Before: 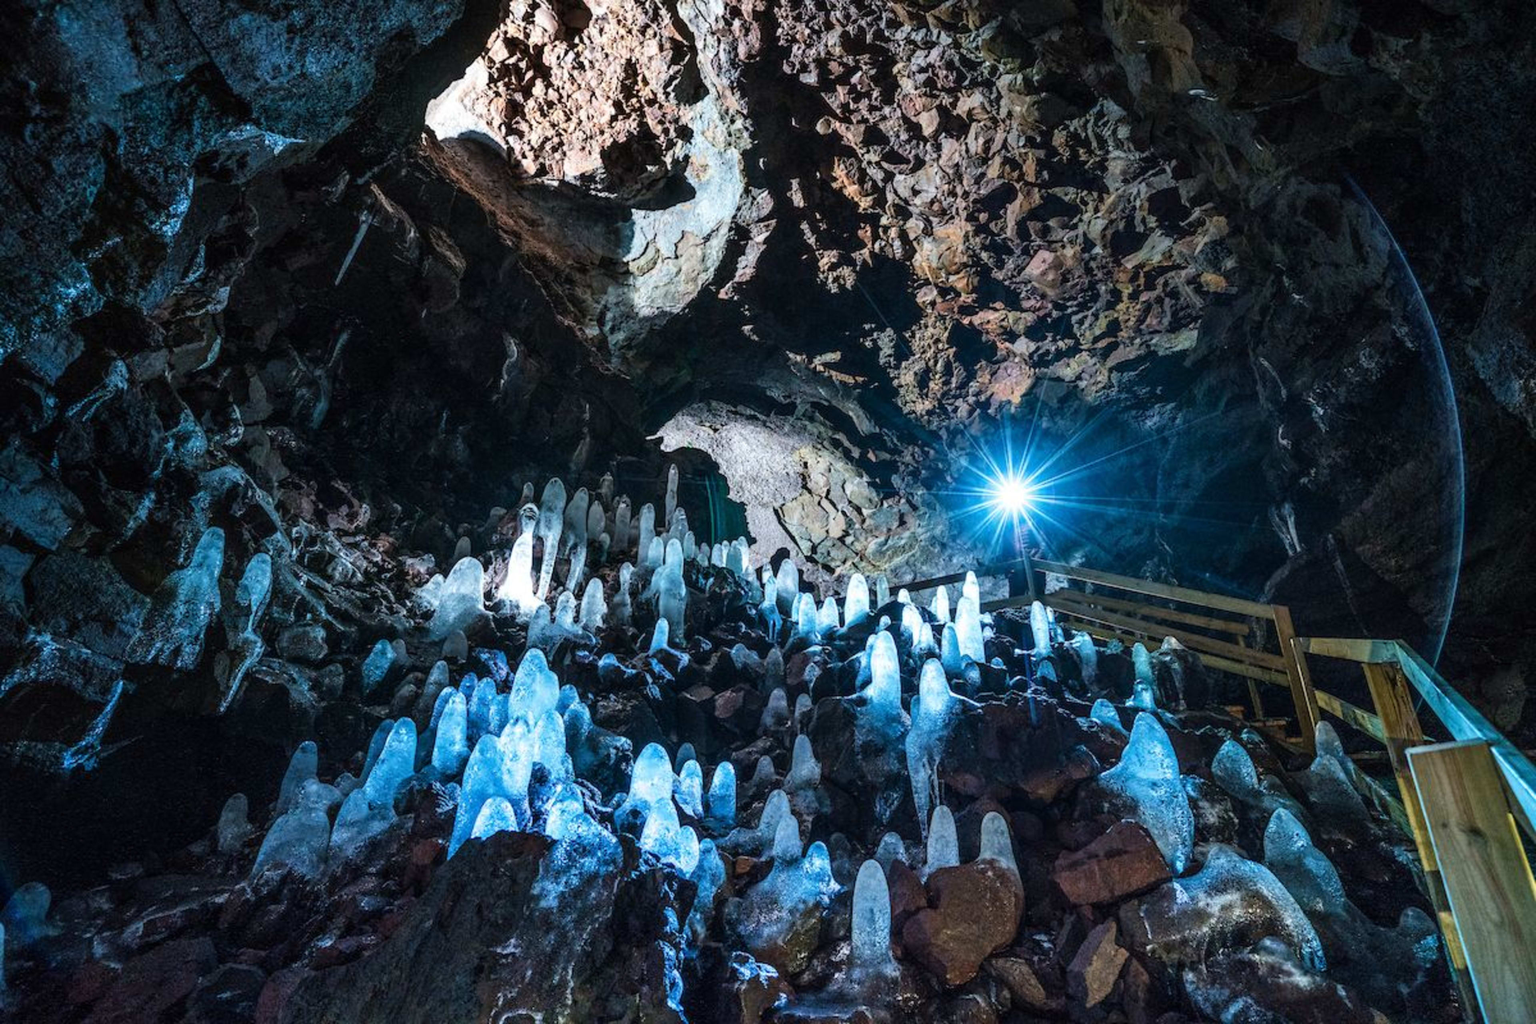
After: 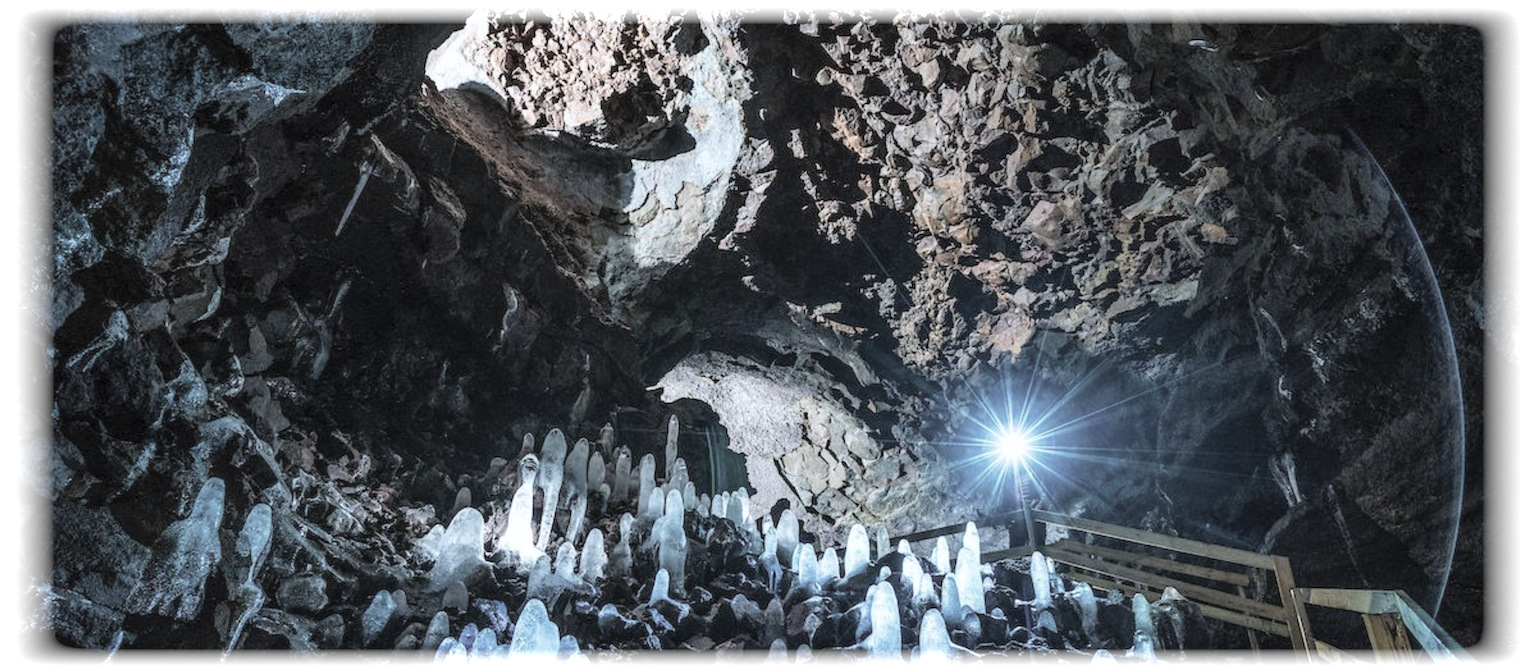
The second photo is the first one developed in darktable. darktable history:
contrast brightness saturation: brightness 0.18, saturation -0.5
crop and rotate: top 4.848%, bottom 29.503%
white balance: red 0.98, blue 1.034
vignetting: fall-off start 93%, fall-off radius 5%, brightness 1, saturation -0.49, automatic ratio true, width/height ratio 1.332, shape 0.04, unbound false
